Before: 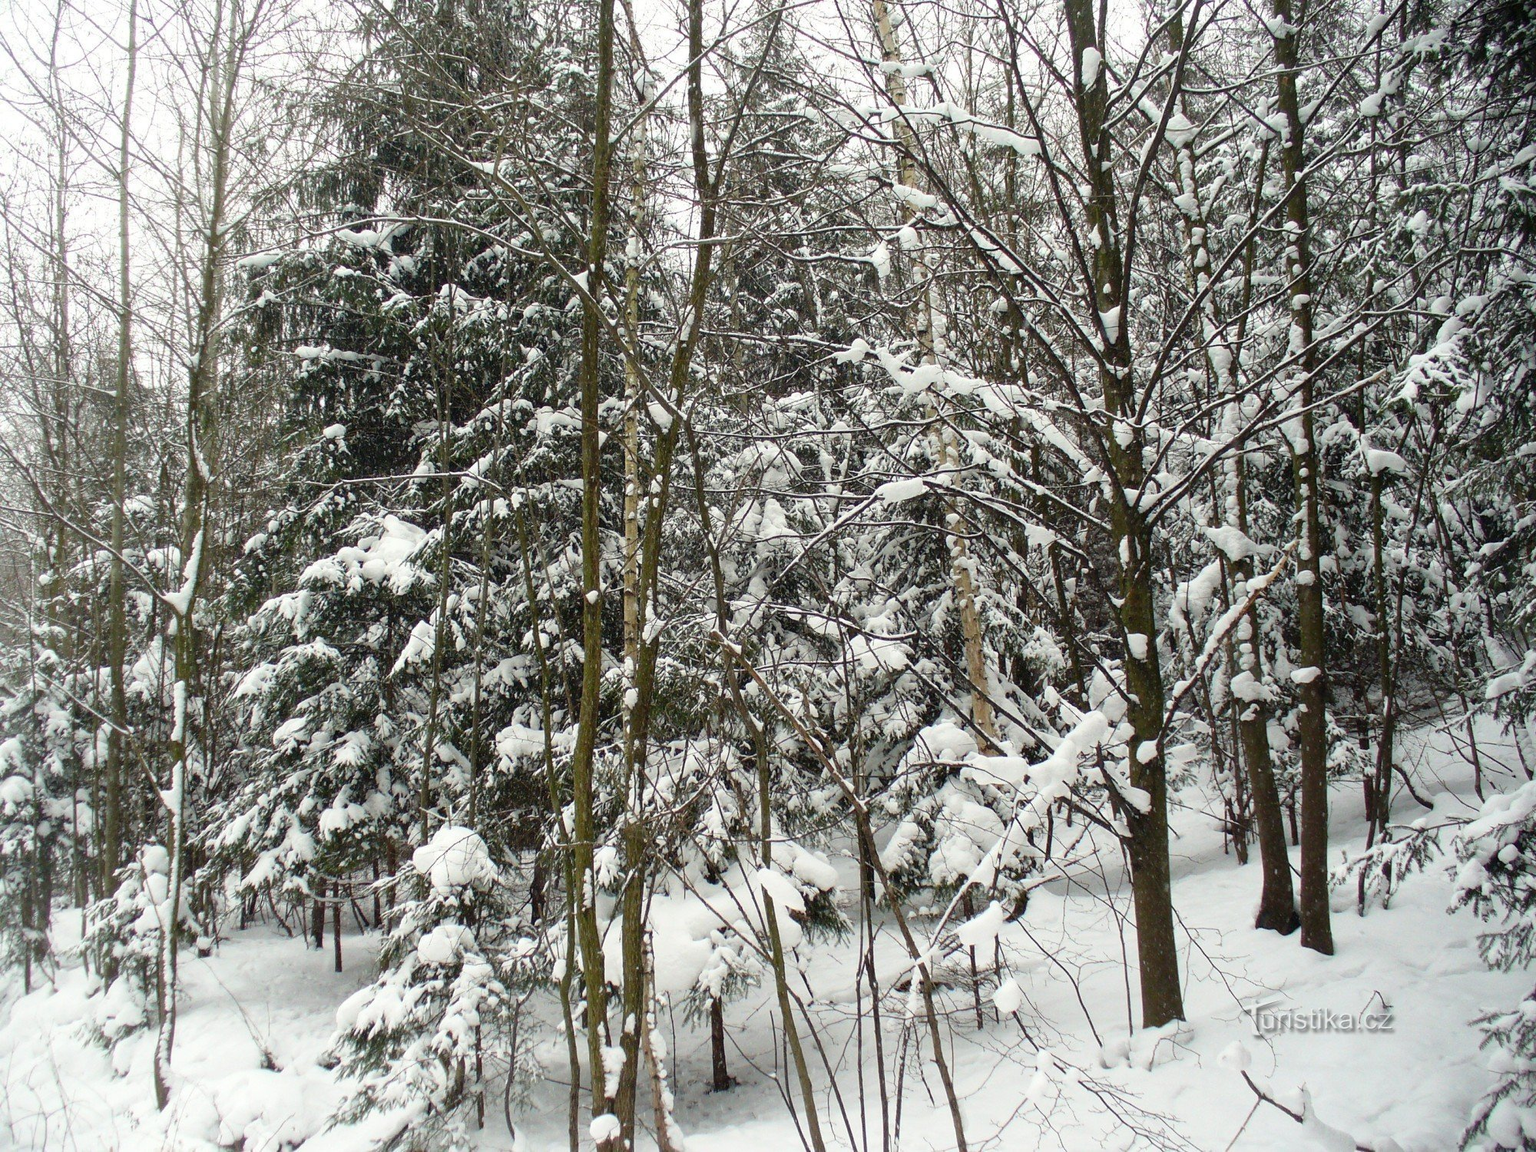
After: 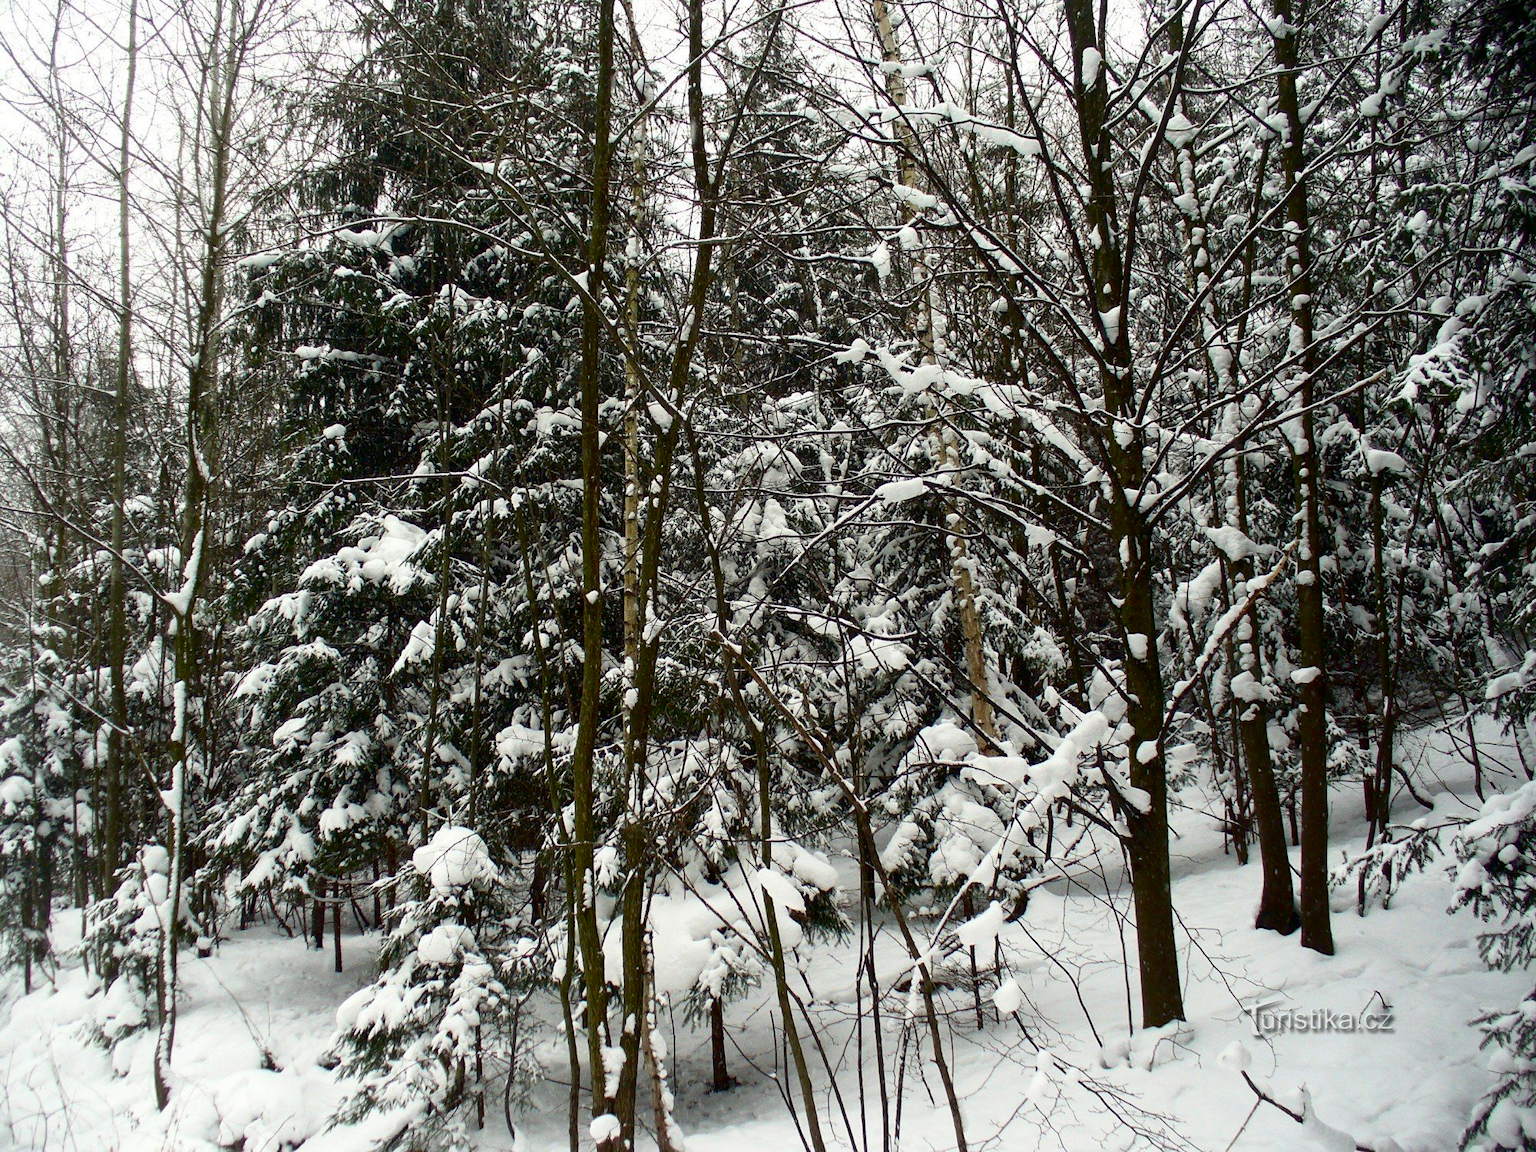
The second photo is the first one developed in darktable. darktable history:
contrast brightness saturation: contrast 0.128, brightness -0.239, saturation 0.148
